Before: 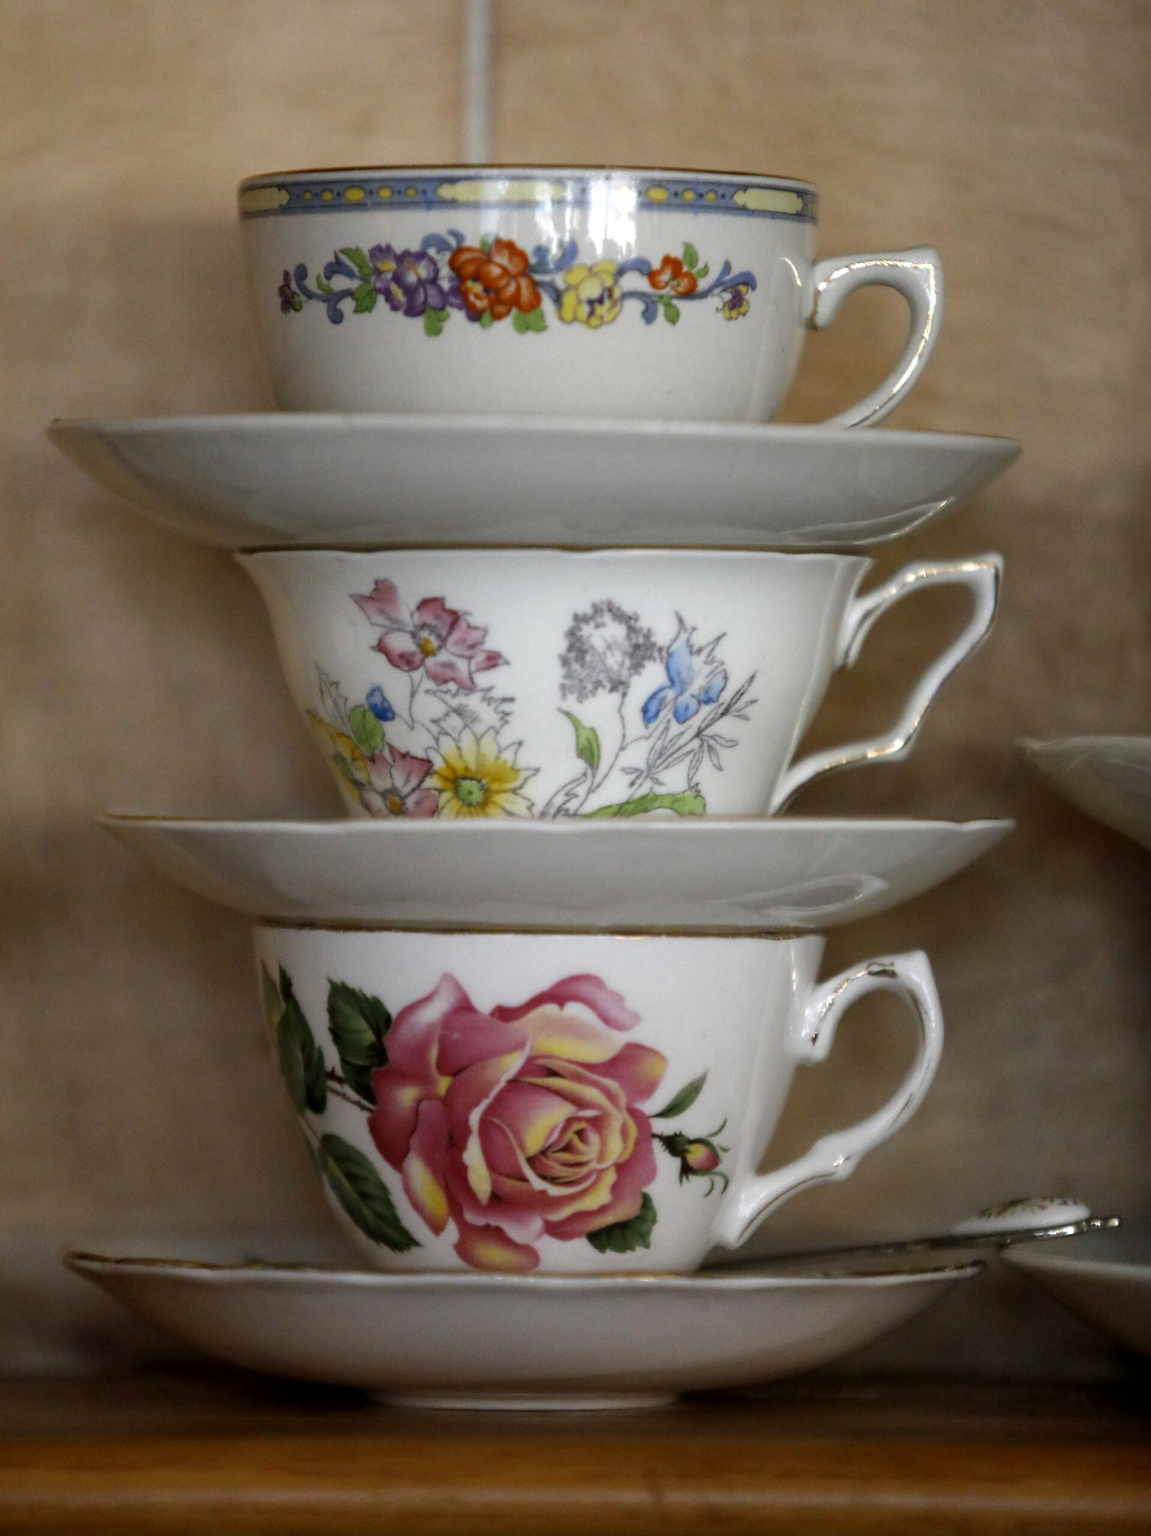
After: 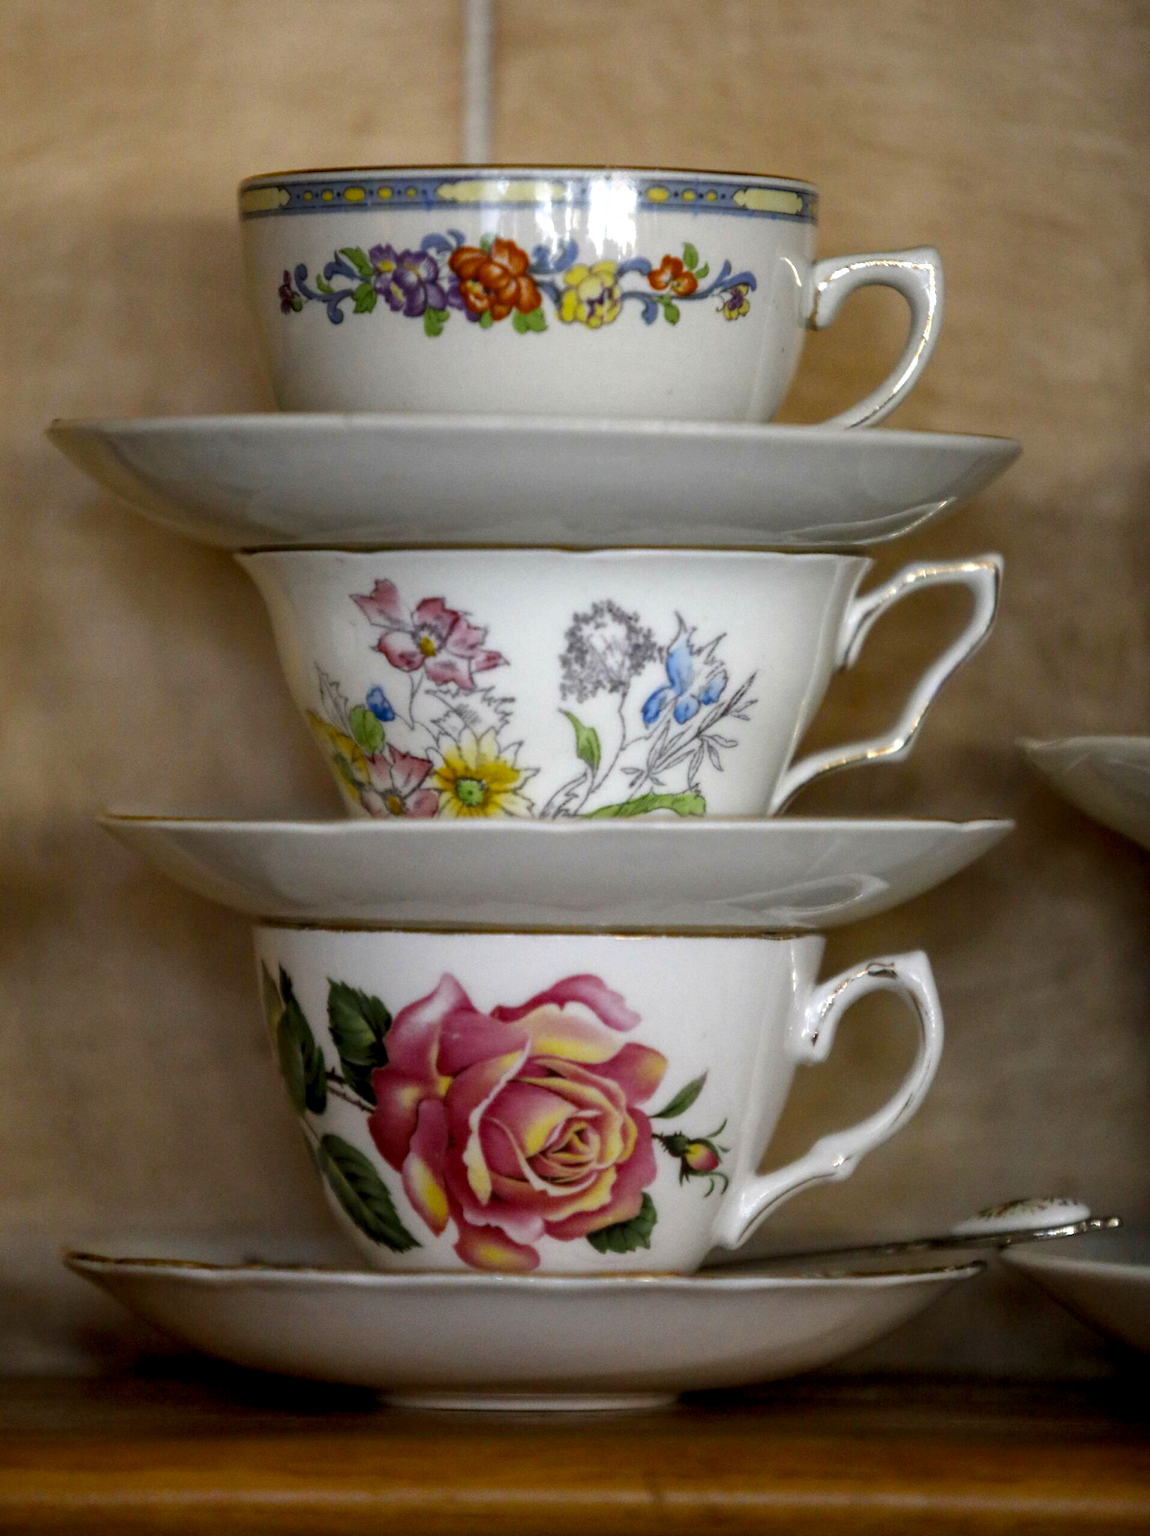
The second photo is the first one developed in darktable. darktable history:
local contrast: on, module defaults
color balance rgb: perceptual saturation grading › global saturation 24.97%
tone equalizer: on, module defaults
